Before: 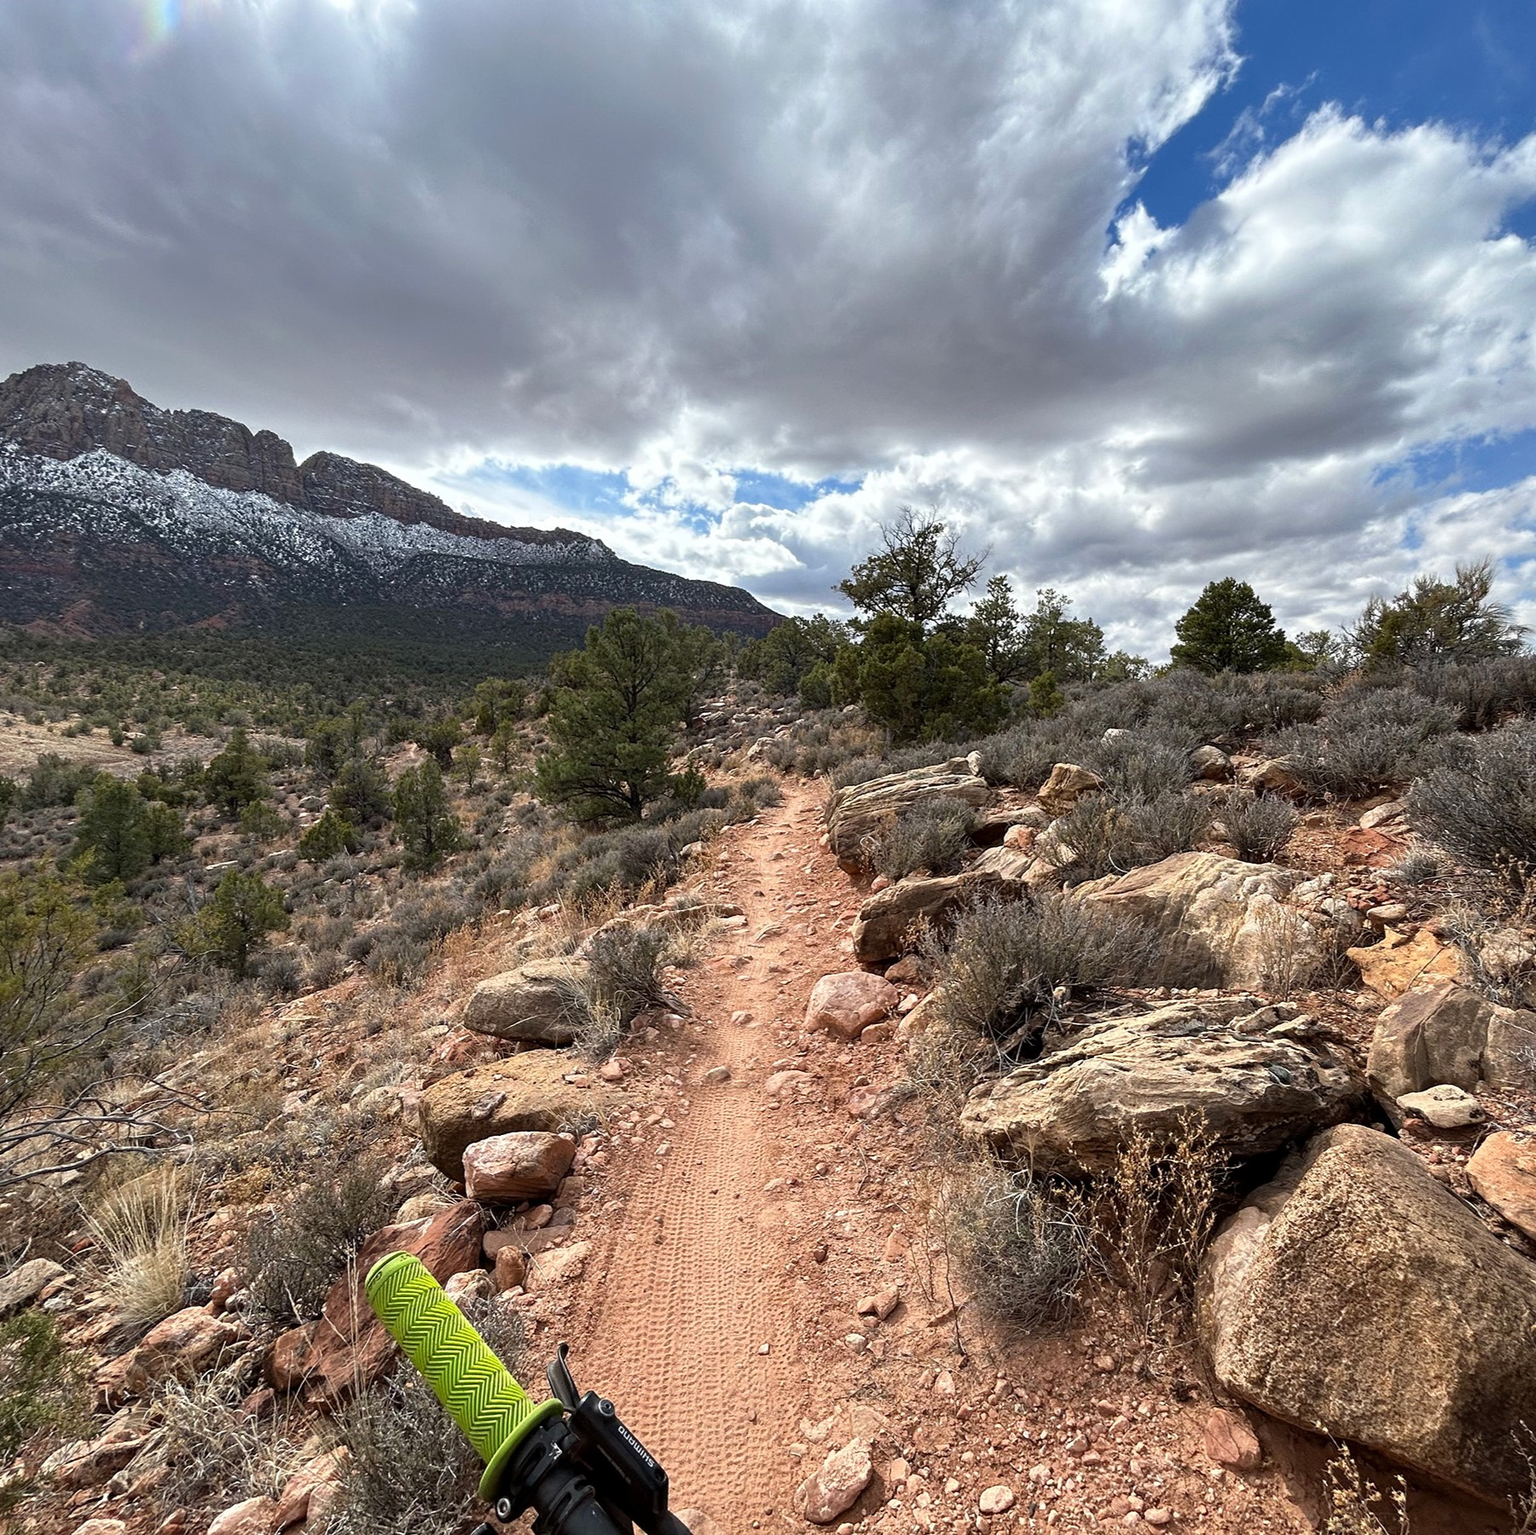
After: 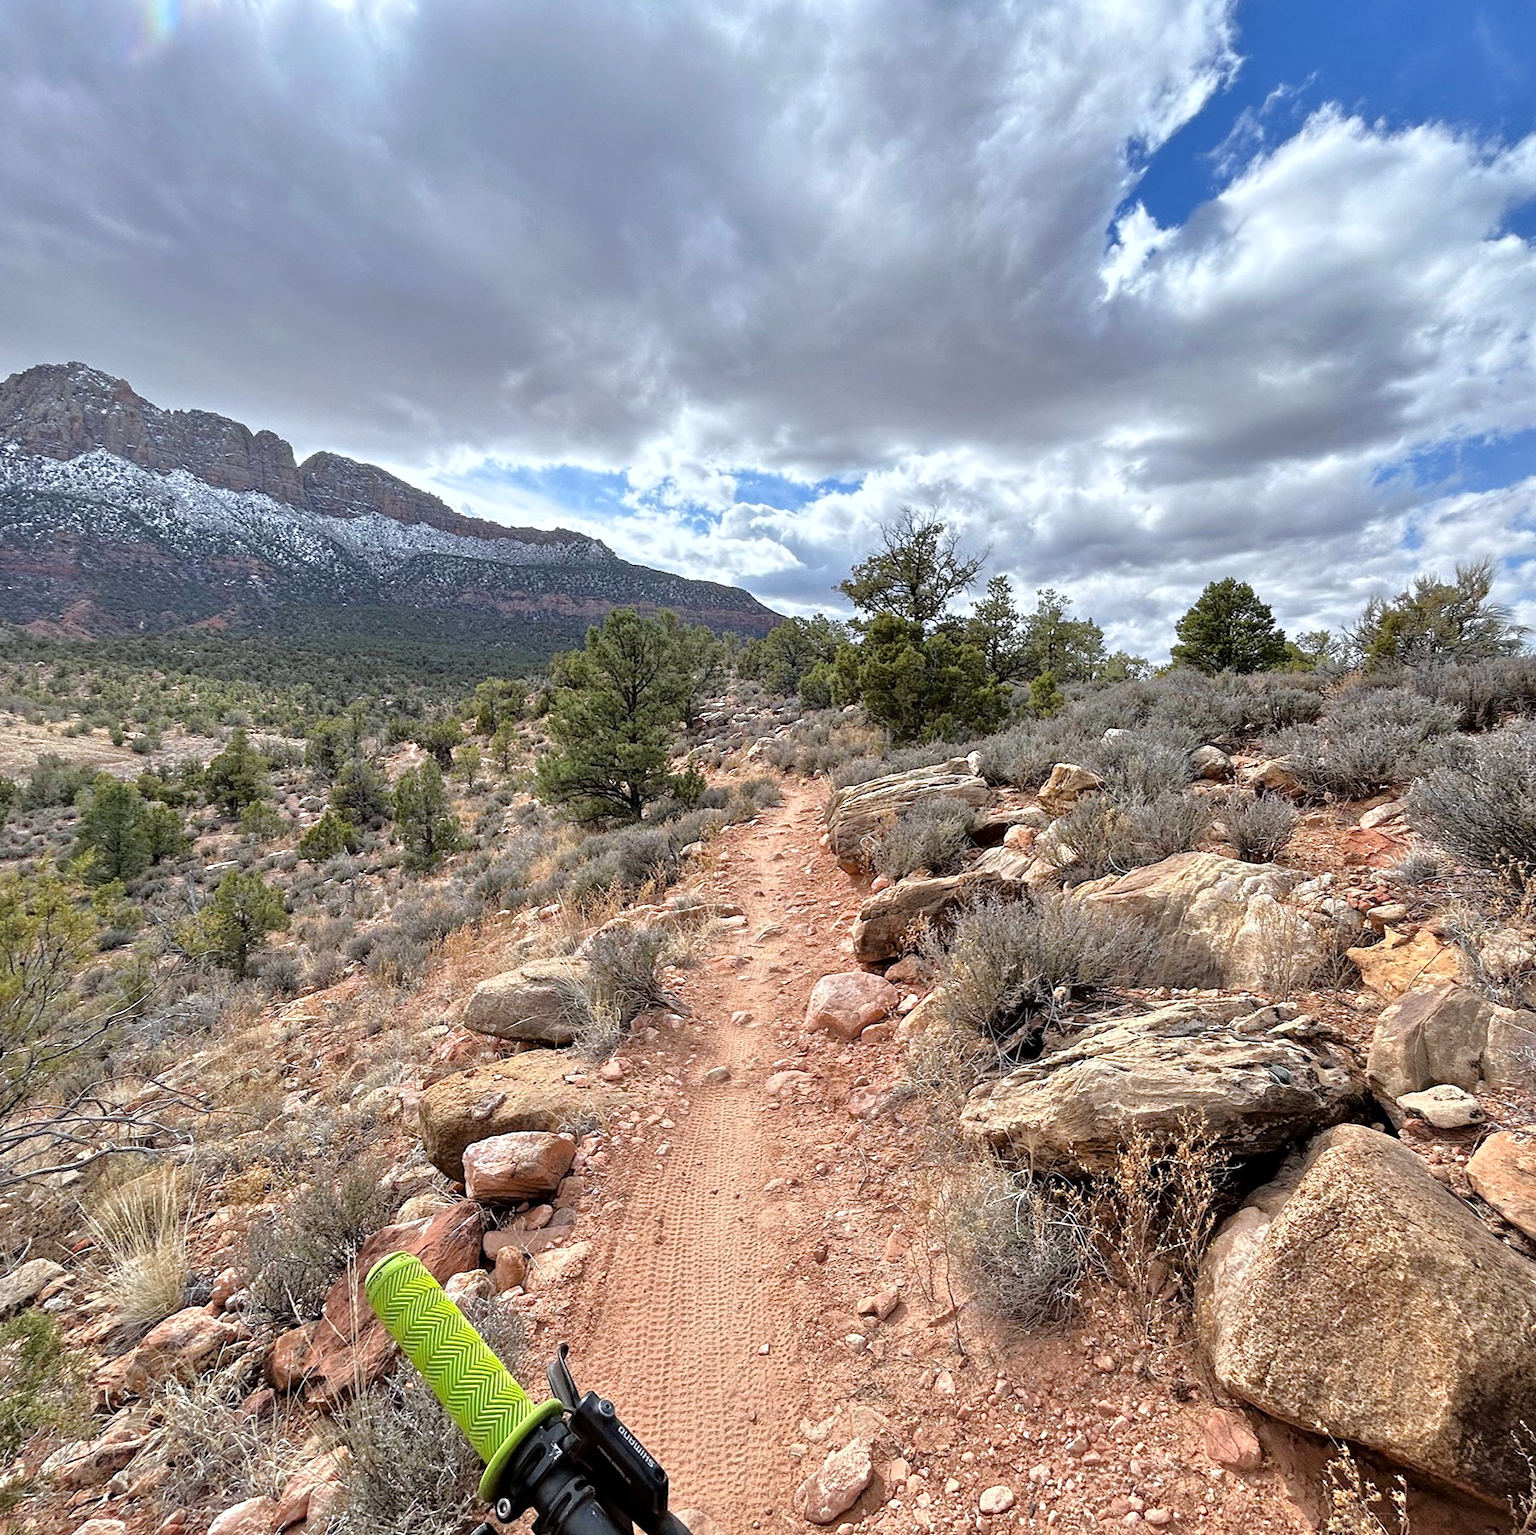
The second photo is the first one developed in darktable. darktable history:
tone equalizer: -7 EV 0.15 EV, -6 EV 0.6 EV, -5 EV 1.15 EV, -4 EV 1.33 EV, -3 EV 1.15 EV, -2 EV 0.6 EV, -1 EV 0.15 EV, mask exposure compensation -0.5 EV
white balance: red 0.974, blue 1.044
